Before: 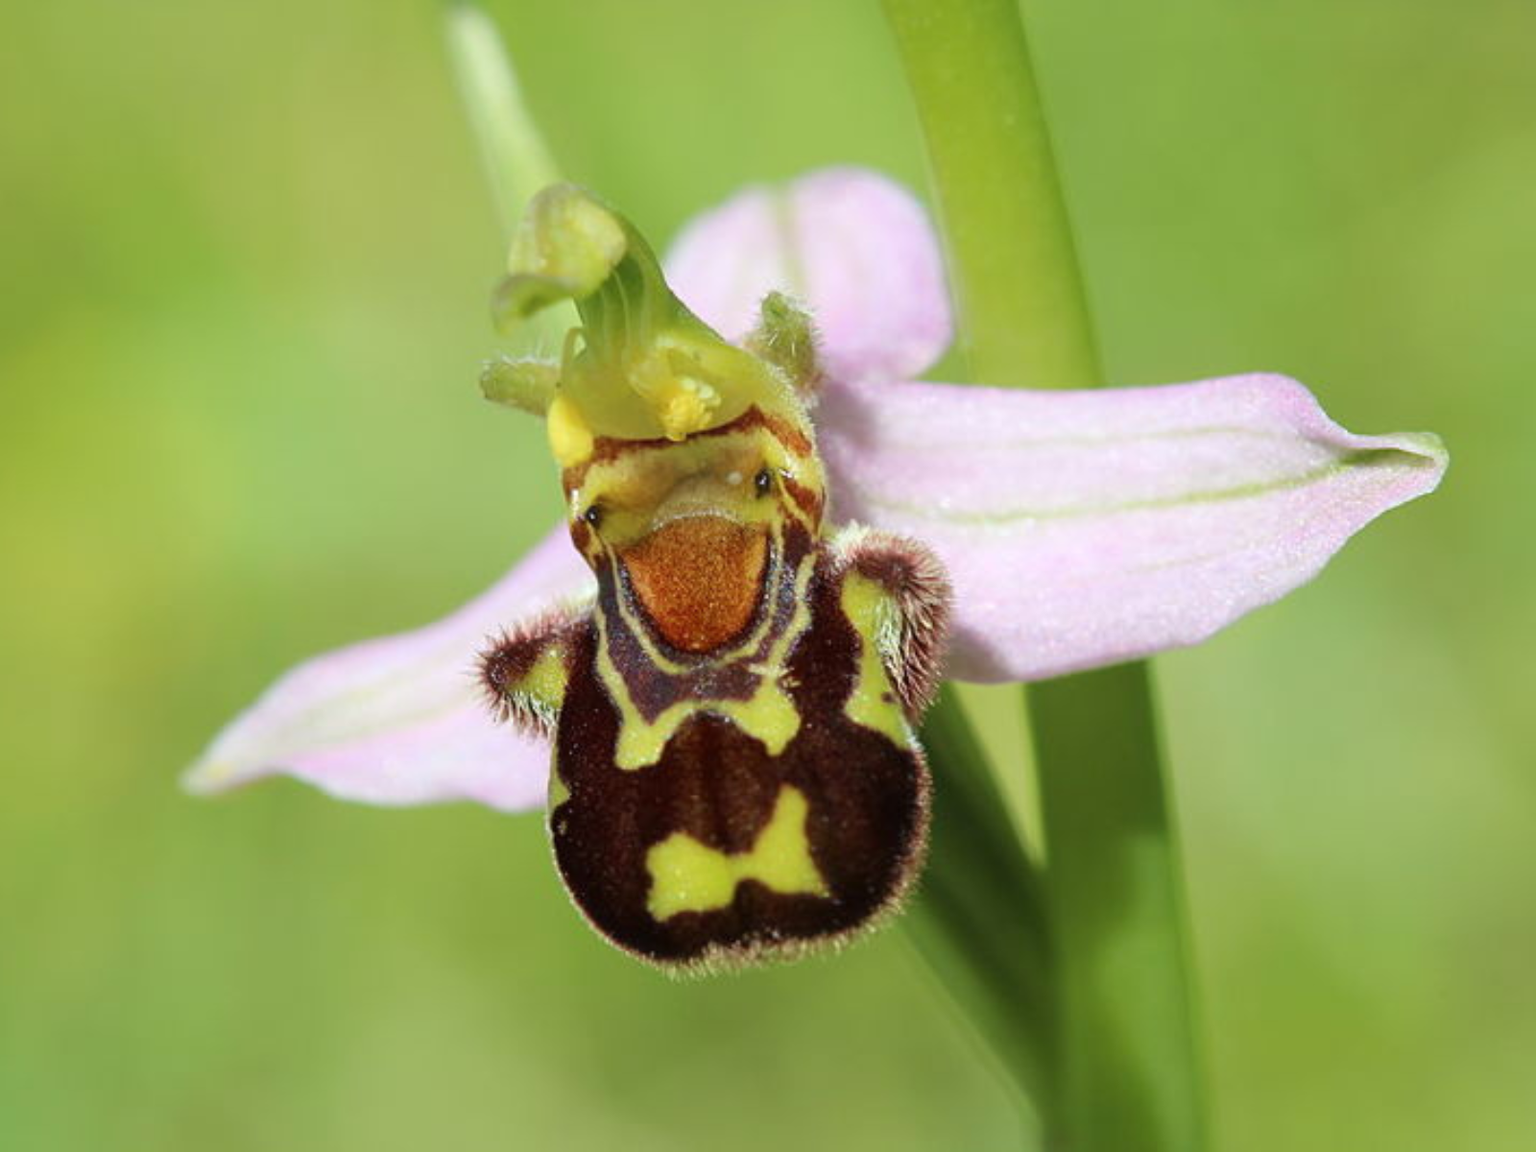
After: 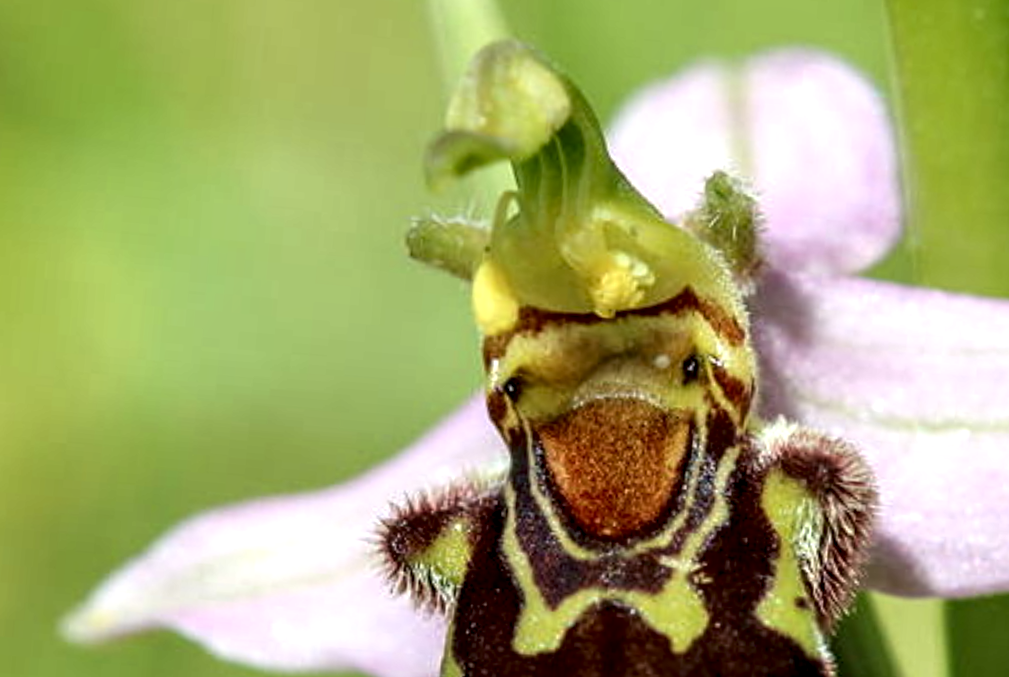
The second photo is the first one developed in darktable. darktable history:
exposure: black level correction 0, compensate exposure bias true, compensate highlight preservation false
crop and rotate: angle -4.89°, left 2.273%, top 6.898%, right 27.707%, bottom 30.443%
local contrast: highlights 16%, detail 186%
